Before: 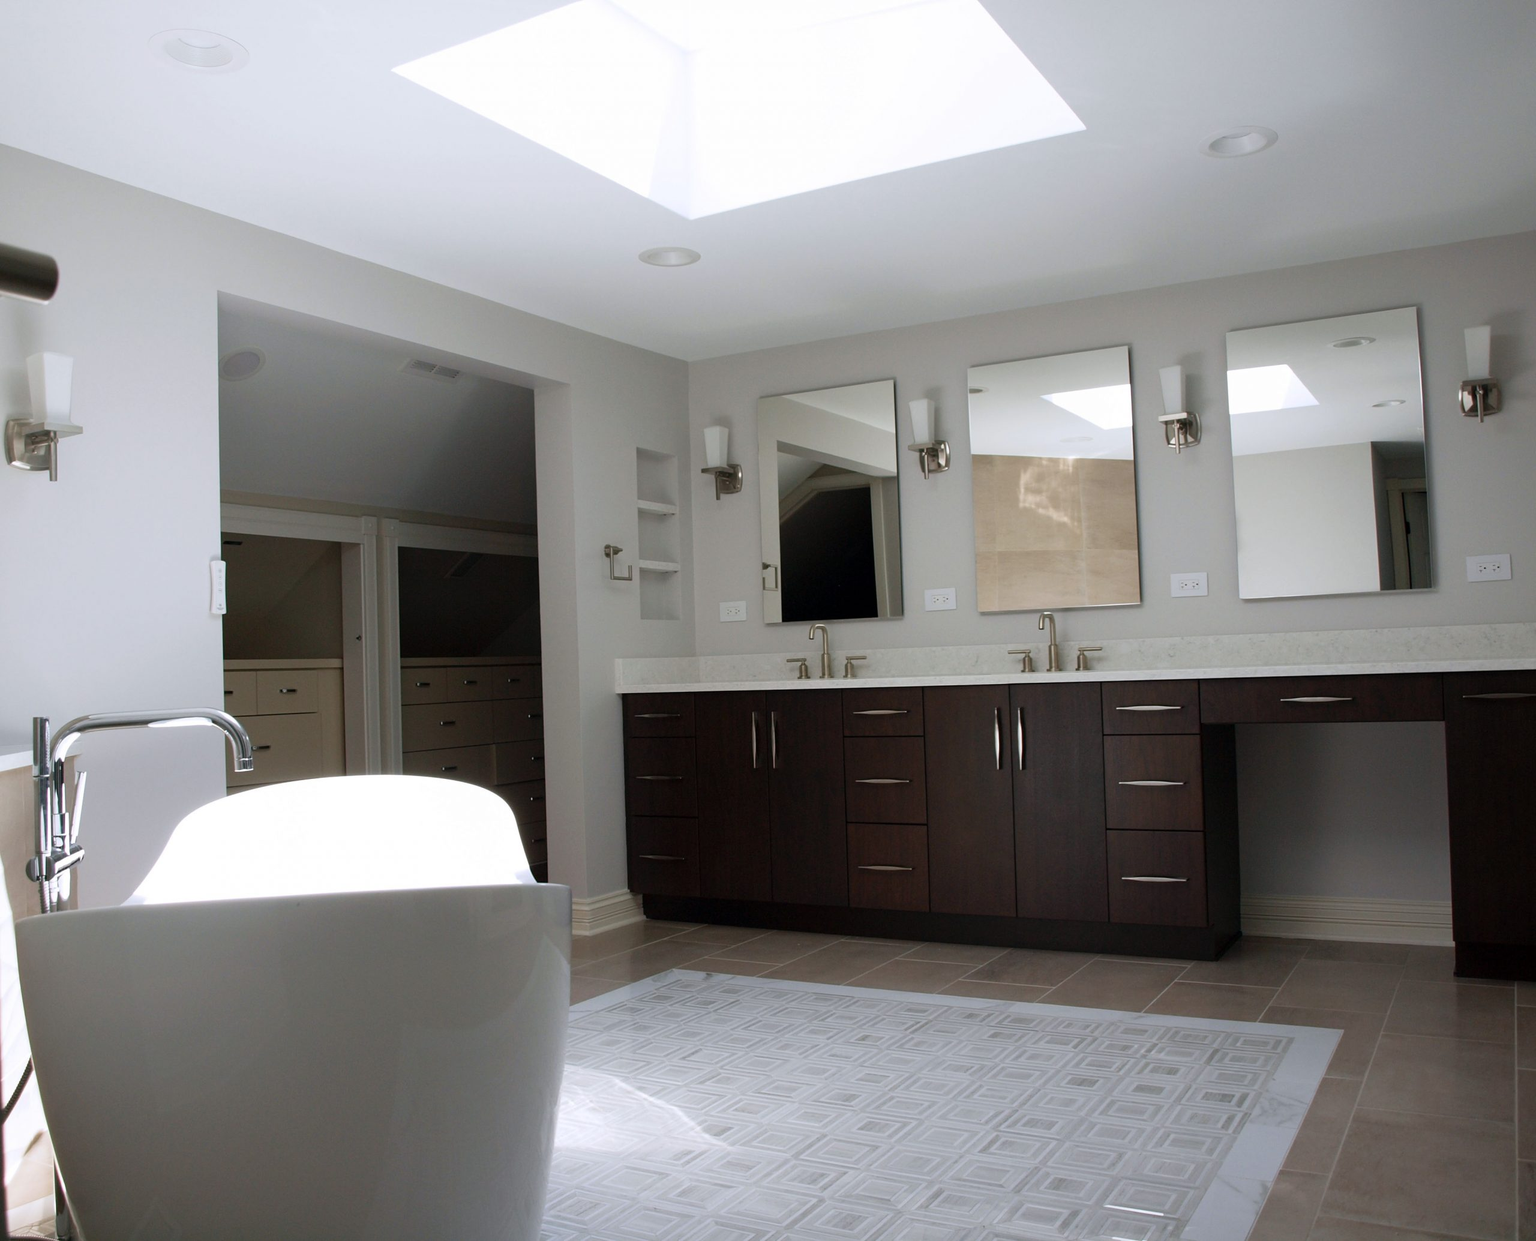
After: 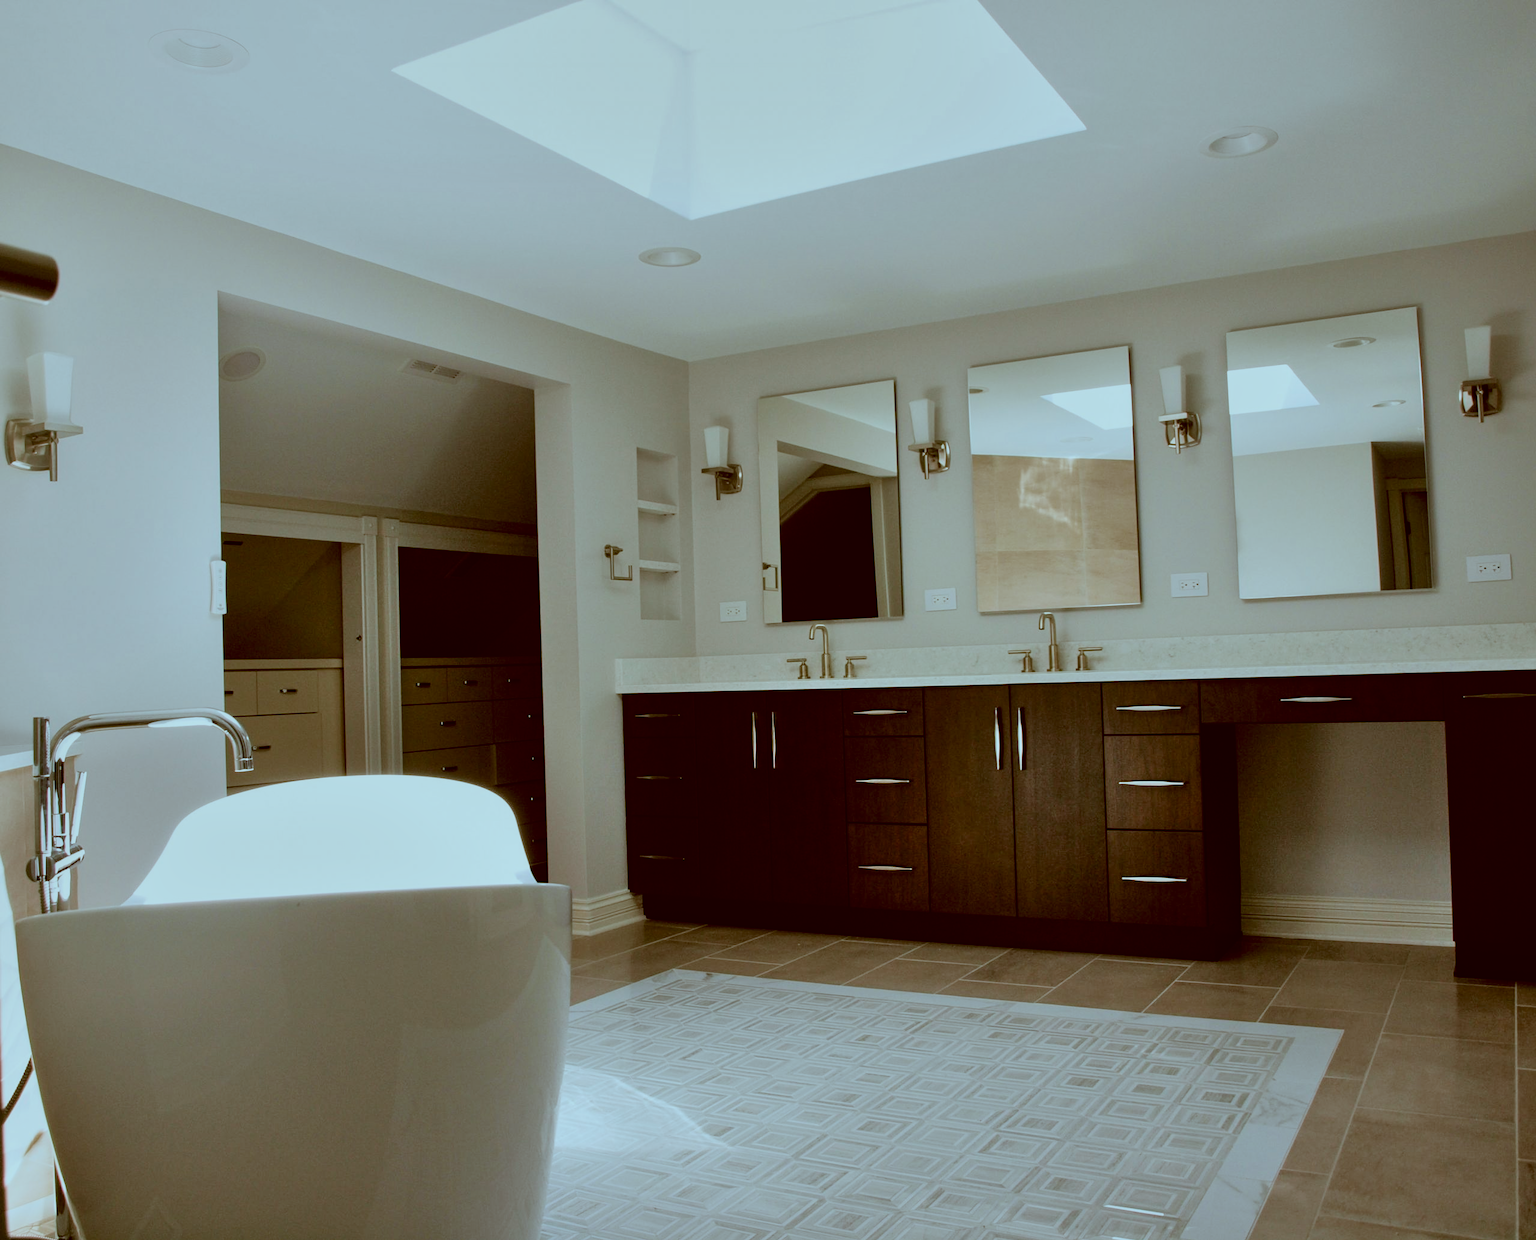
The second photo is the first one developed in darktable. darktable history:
color correction: highlights a* -14.62, highlights b* -16.22, shadows a* 10.12, shadows b* 29.4
local contrast: highlights 100%, shadows 100%, detail 131%, midtone range 0.2
filmic rgb: black relative exposure -7.65 EV, white relative exposure 4.56 EV, hardness 3.61
shadows and highlights: soften with gaussian
